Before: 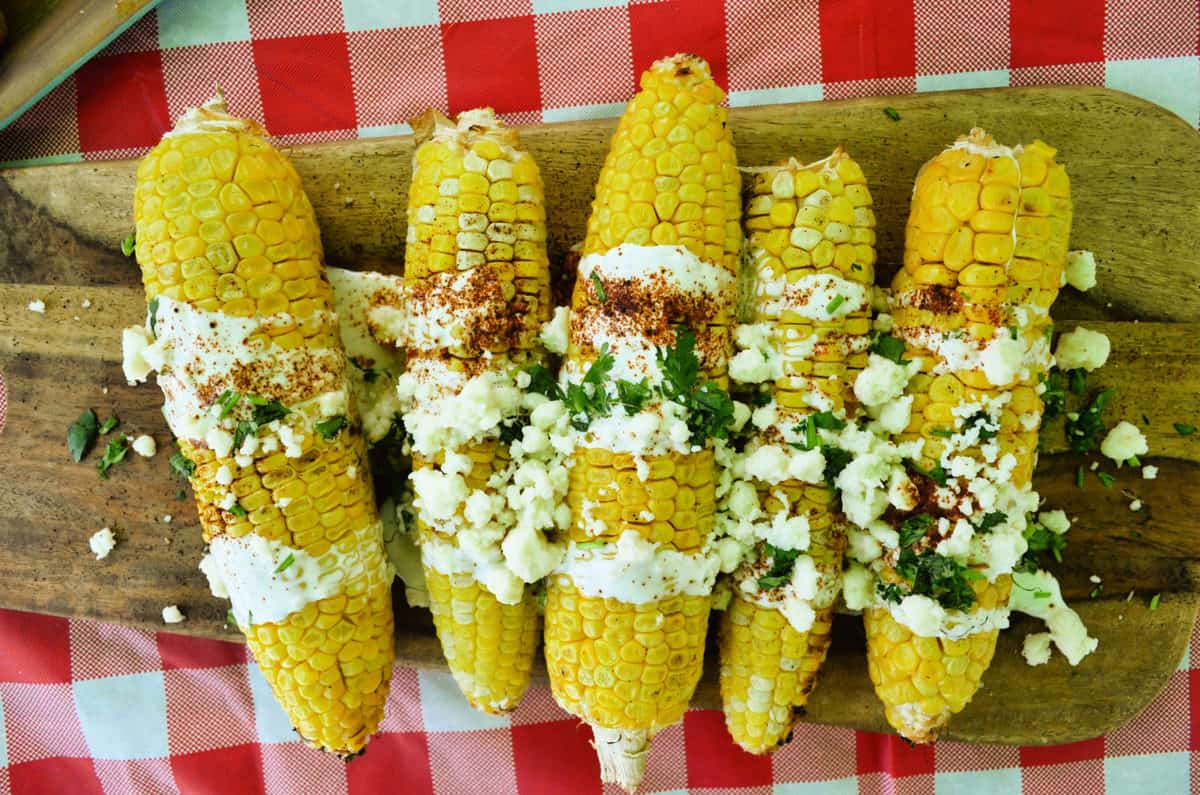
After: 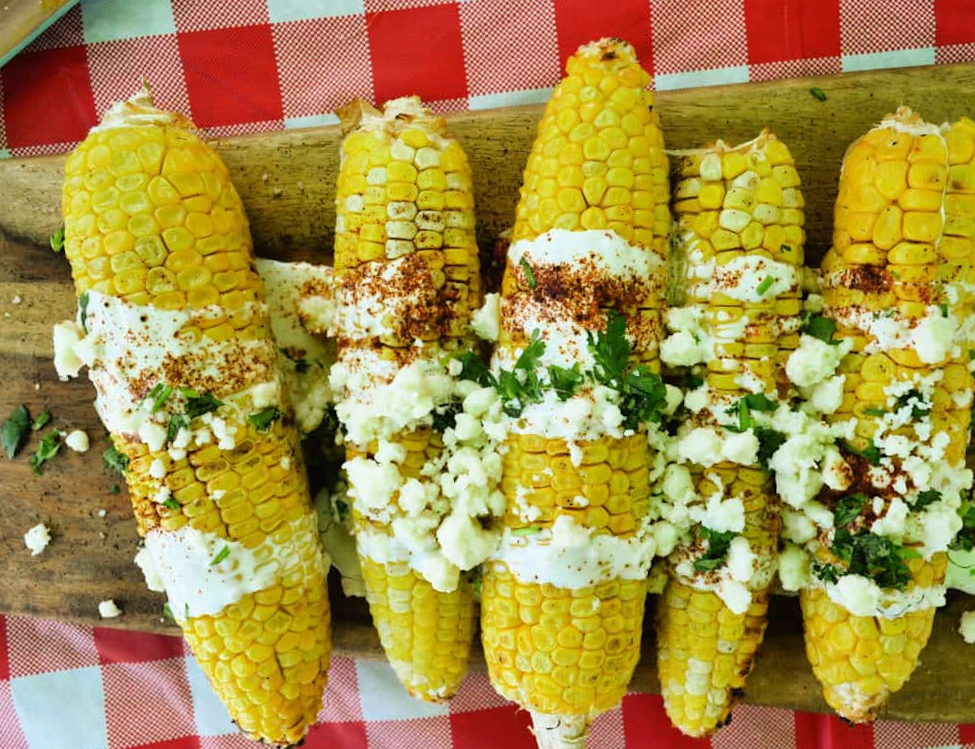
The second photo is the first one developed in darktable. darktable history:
crop and rotate: angle 1.14°, left 4.373%, top 0.424%, right 11.901%, bottom 2.431%
